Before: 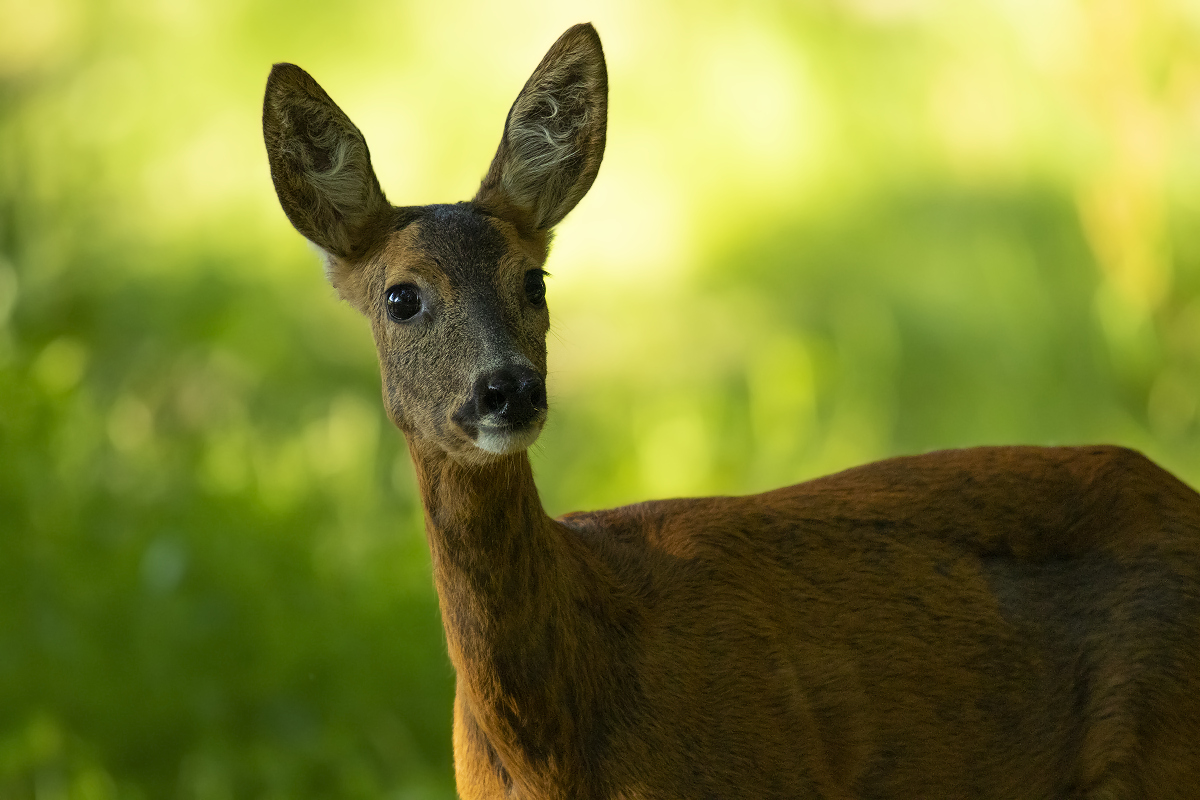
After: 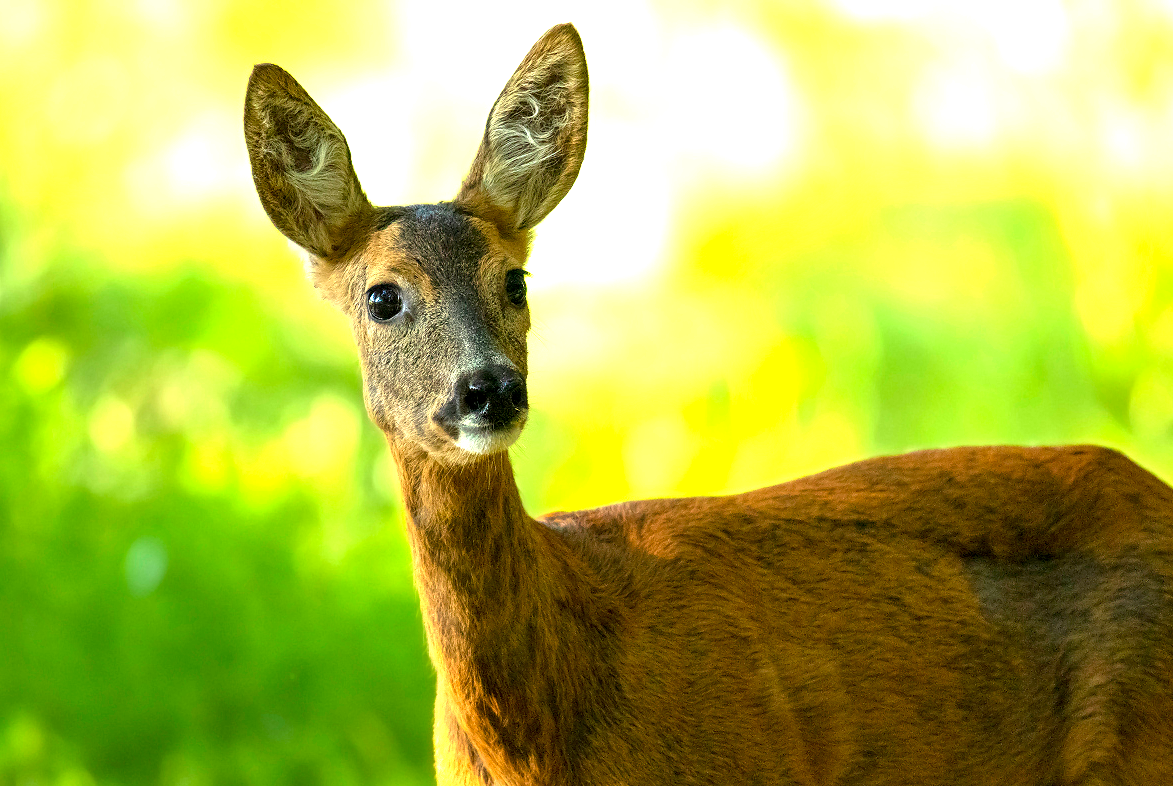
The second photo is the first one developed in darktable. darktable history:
exposure: black level correction 0.001, exposure 1.843 EV, compensate highlight preservation false
crop and rotate: left 1.662%, right 0.563%, bottom 1.654%
